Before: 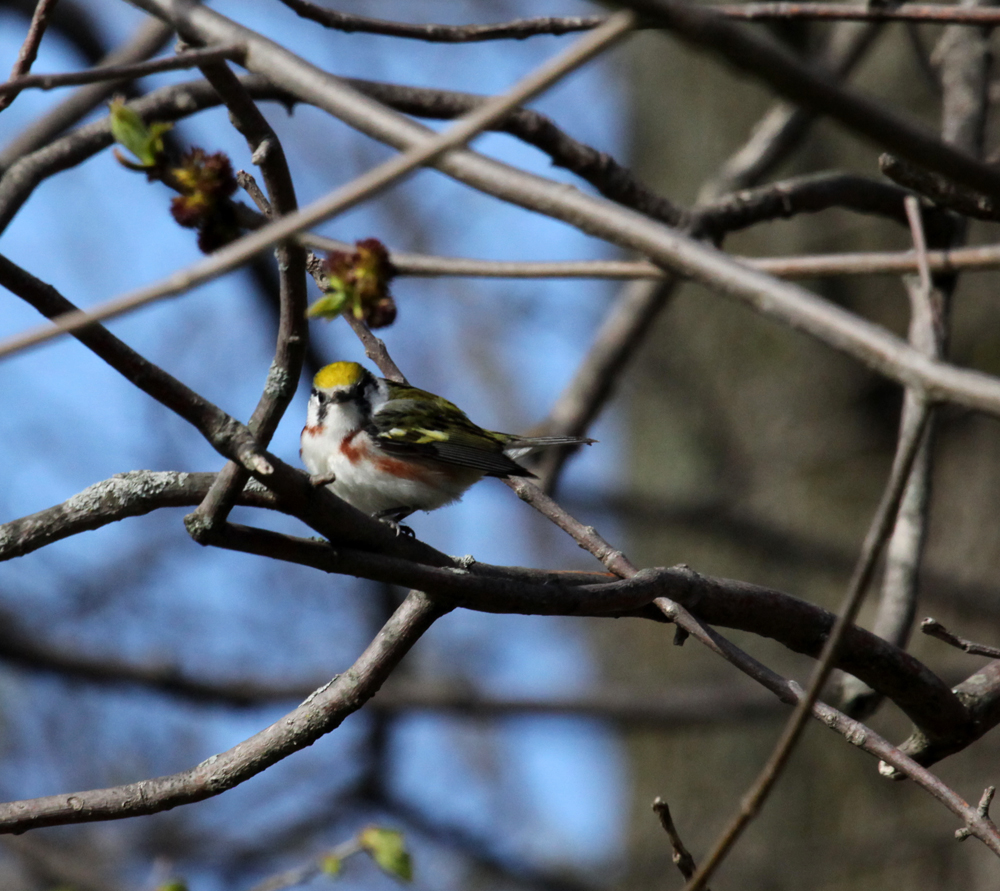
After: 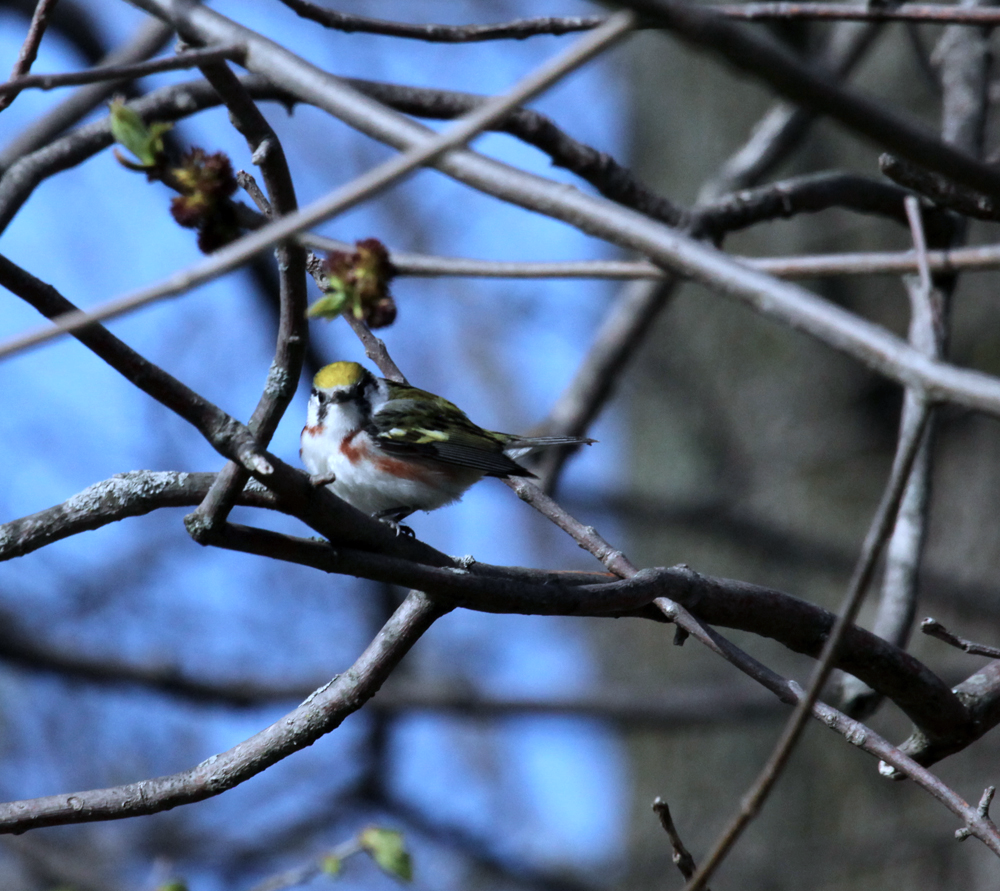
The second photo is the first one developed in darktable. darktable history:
color calibration: illuminant custom, x 0.39, y 0.392, temperature 3856.94 K
exposure: exposure 0.2 EV, compensate highlight preservation false
color correction: saturation 0.85
